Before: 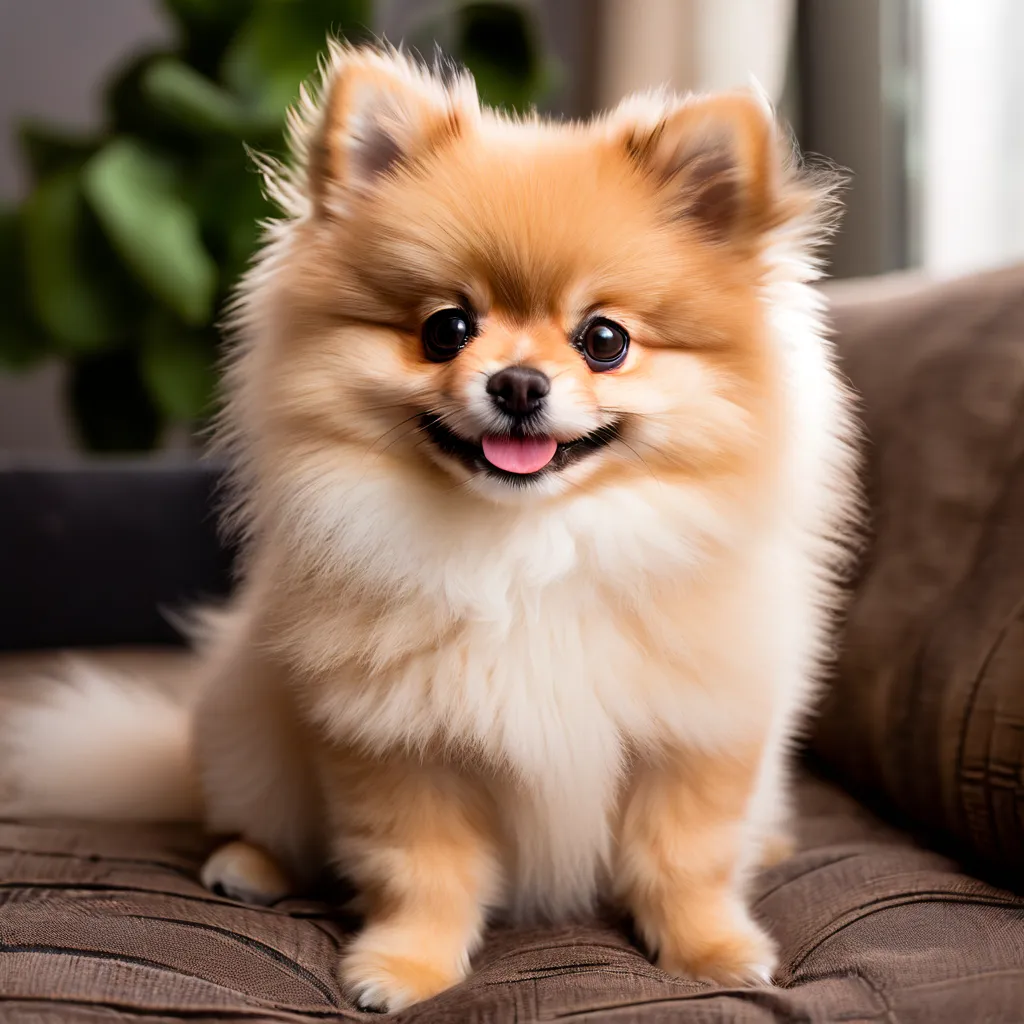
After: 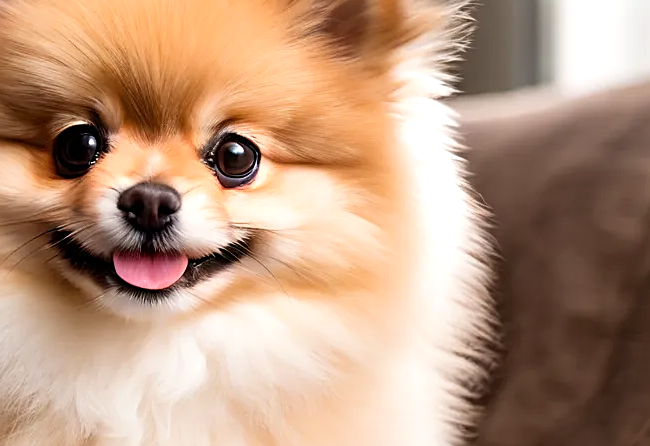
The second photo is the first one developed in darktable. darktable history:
crop: left 36.12%, top 18.044%, right 0.349%, bottom 38.396%
sharpen: on, module defaults
exposure: exposure 0.19 EV, compensate highlight preservation false
